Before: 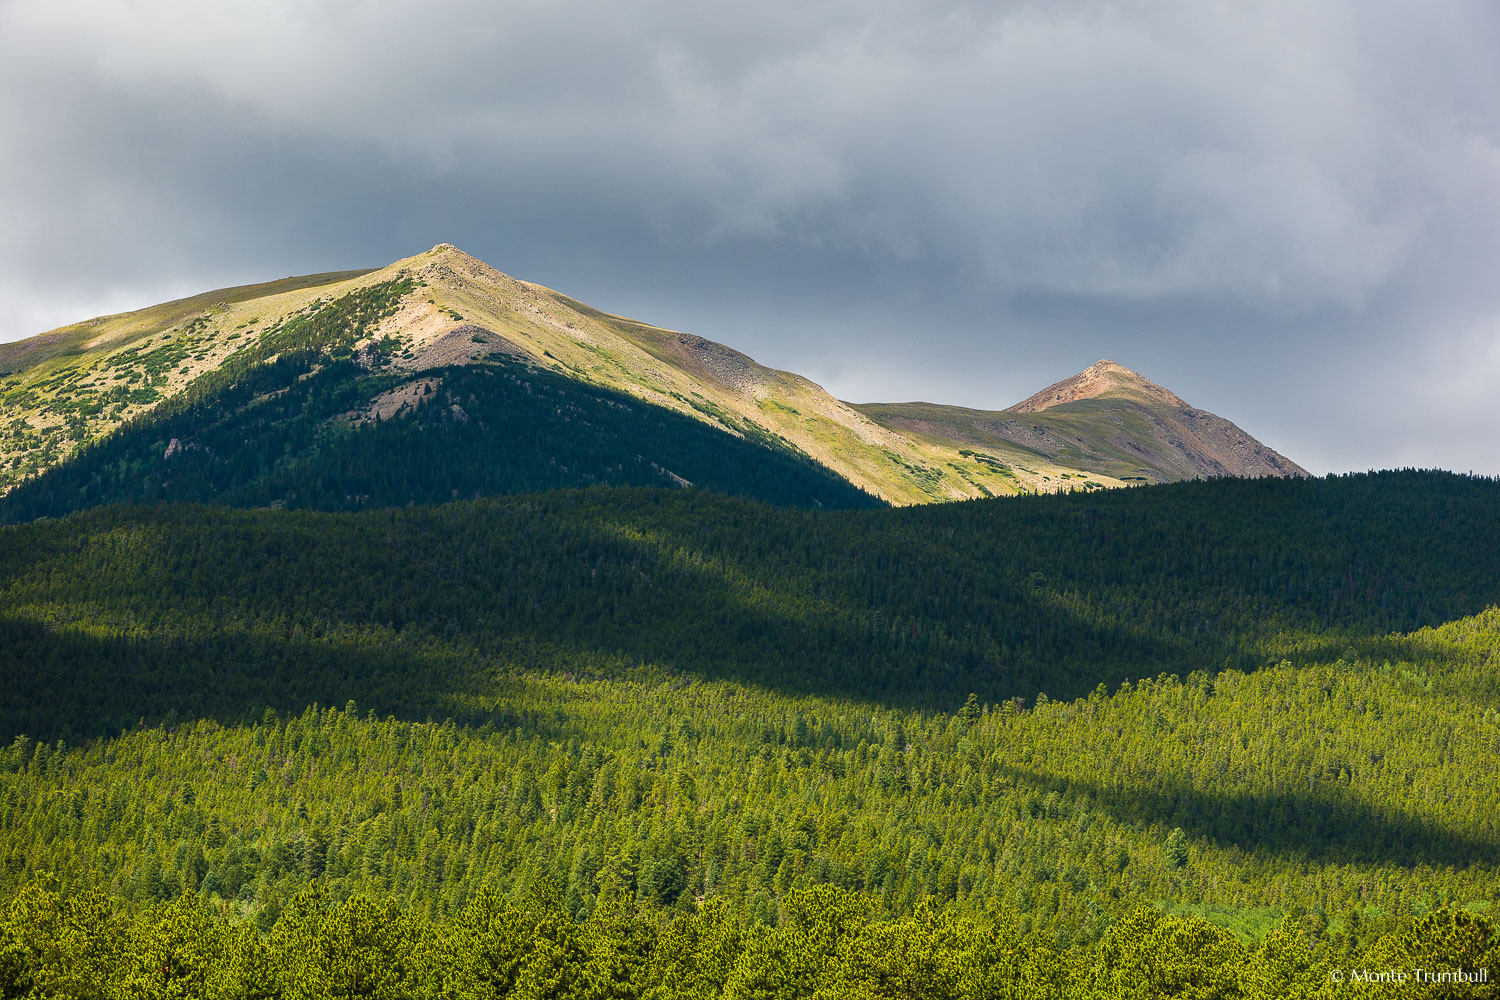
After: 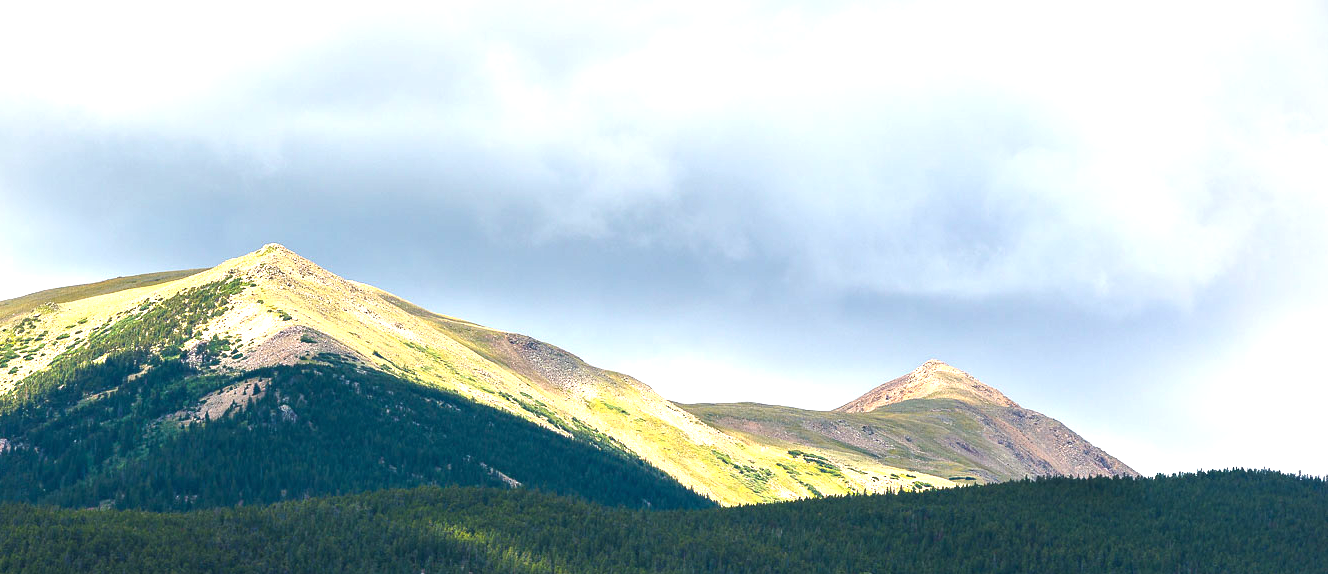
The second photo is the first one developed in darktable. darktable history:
tone curve: curves: ch0 [(0, 0) (0.003, 0.003) (0.011, 0.011) (0.025, 0.025) (0.044, 0.044) (0.069, 0.068) (0.1, 0.098) (0.136, 0.134) (0.177, 0.175) (0.224, 0.221) (0.277, 0.273) (0.335, 0.33) (0.399, 0.393) (0.468, 0.461) (0.543, 0.546) (0.623, 0.625) (0.709, 0.711) (0.801, 0.802) (0.898, 0.898) (1, 1)], preserve colors none
exposure: exposure 1.206 EV, compensate highlight preservation false
crop and rotate: left 11.403%, bottom 42.53%
